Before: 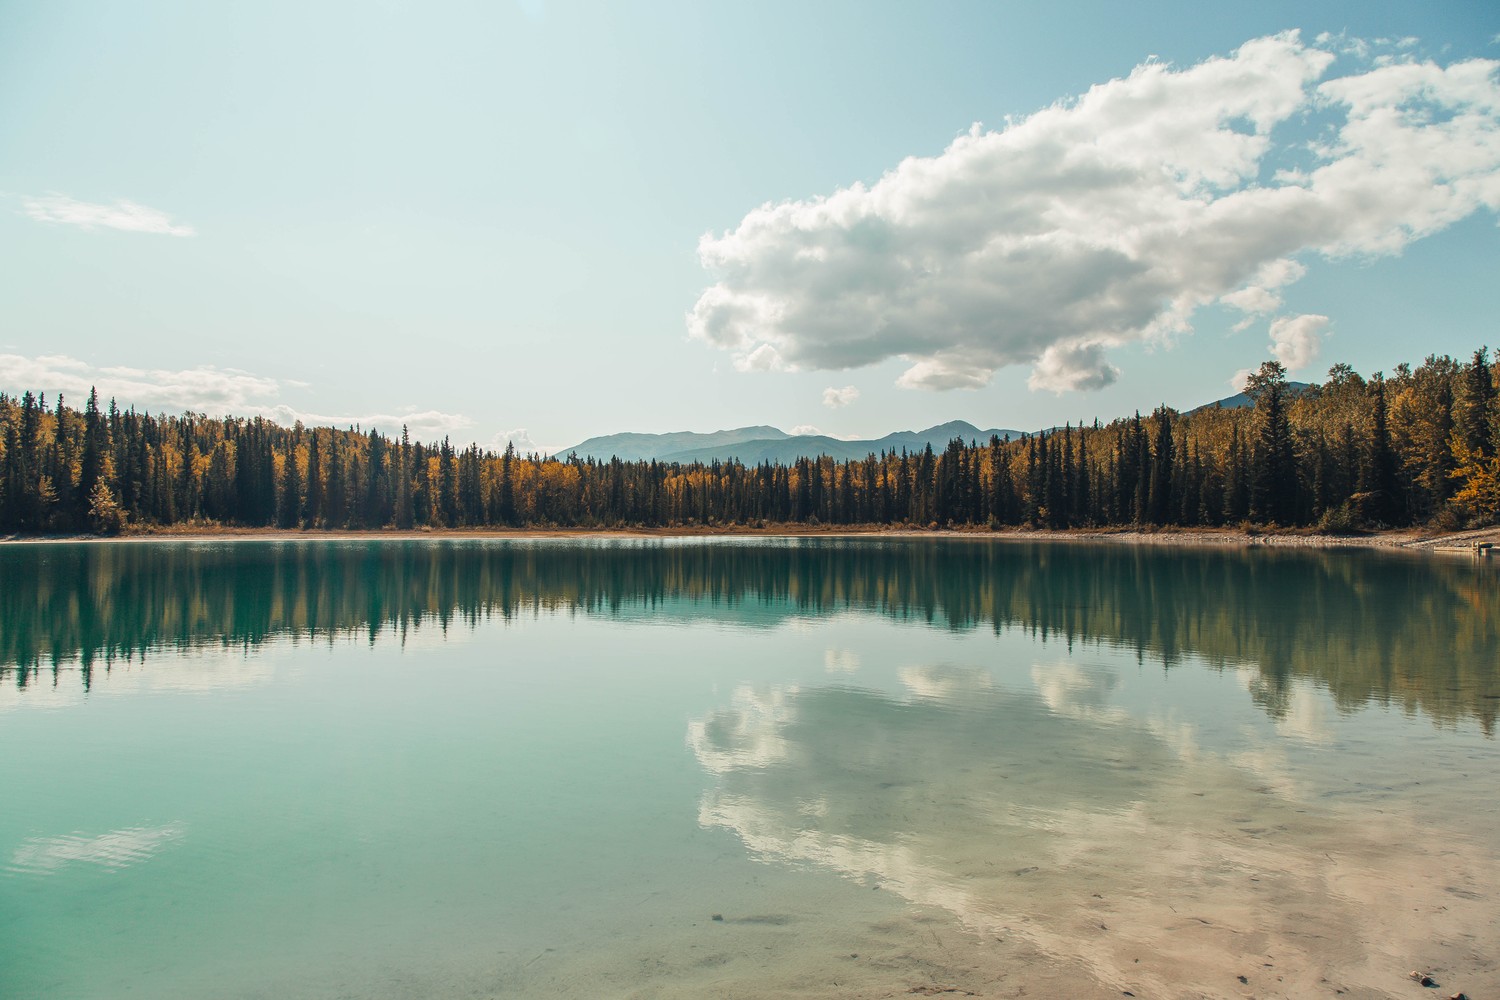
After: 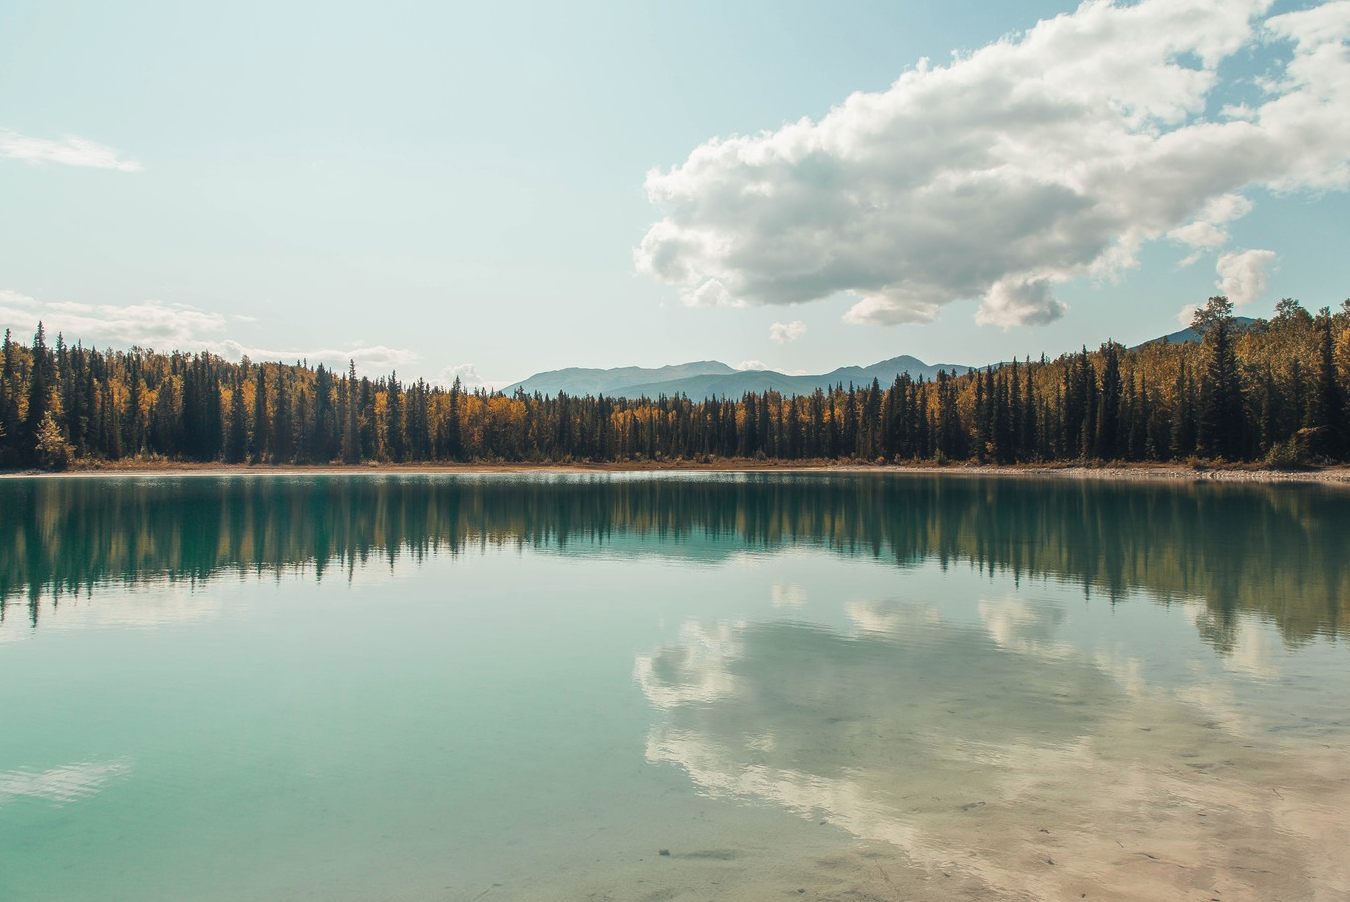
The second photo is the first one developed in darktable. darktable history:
crop: left 3.584%, top 6.523%, right 6.365%, bottom 3.194%
haze removal: strength -0.06, compatibility mode true, adaptive false
